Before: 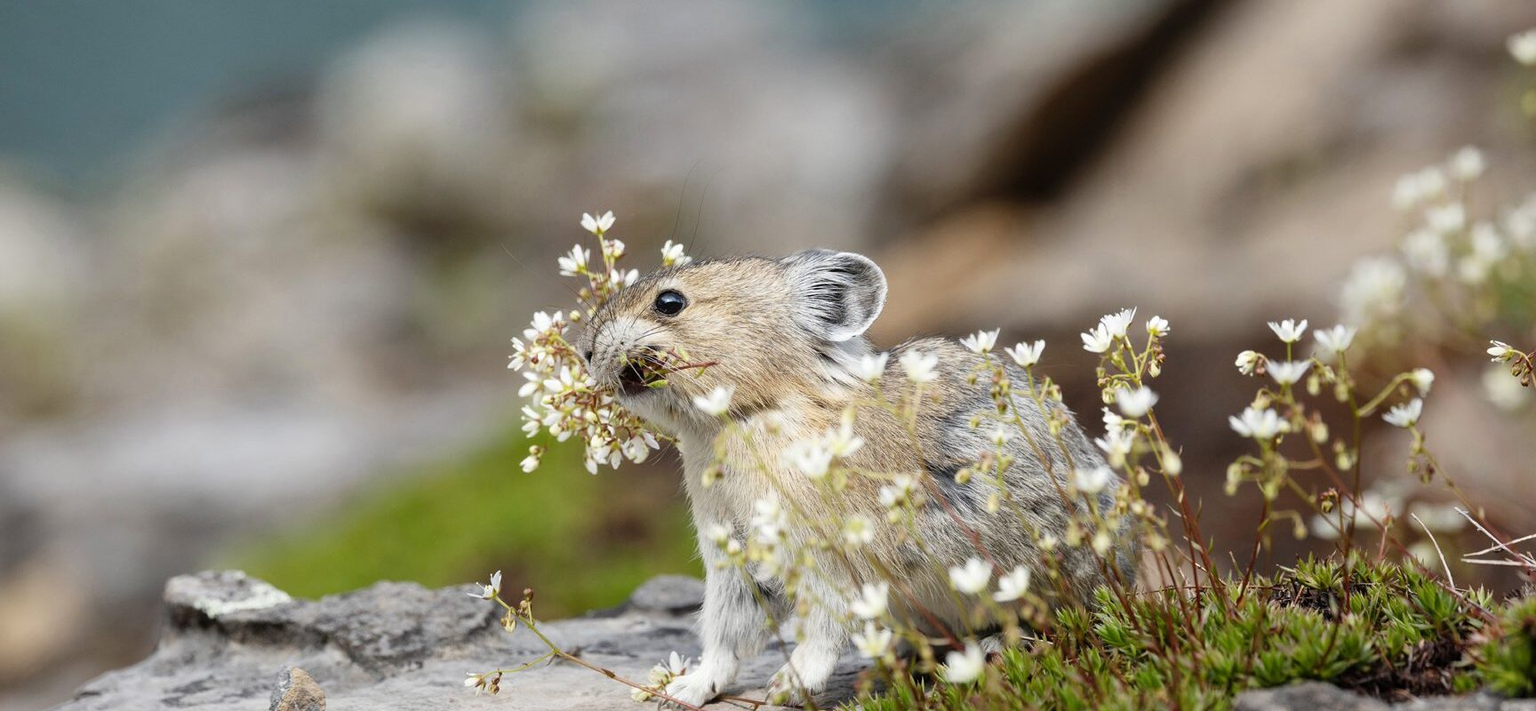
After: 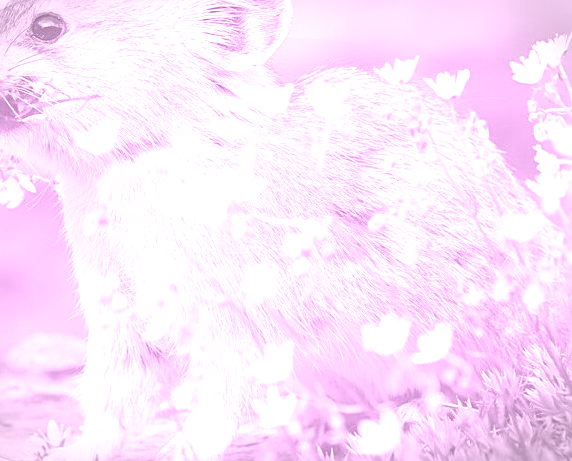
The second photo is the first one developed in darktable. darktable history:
vignetting: fall-off start 100%, brightness -0.406, saturation -0.3, width/height ratio 1.324, dithering 8-bit output, unbound false
exposure: black level correction 0, exposure 2 EV, compensate highlight preservation false
crop: left 40.878%, top 39.176%, right 25.993%, bottom 3.081%
sharpen: on, module defaults
white balance: emerald 1
color correction: highlights a* -10.77, highlights b* 9.8, saturation 1.72
colorize: hue 331.2°, saturation 75%, source mix 30.28%, lightness 70.52%, version 1
